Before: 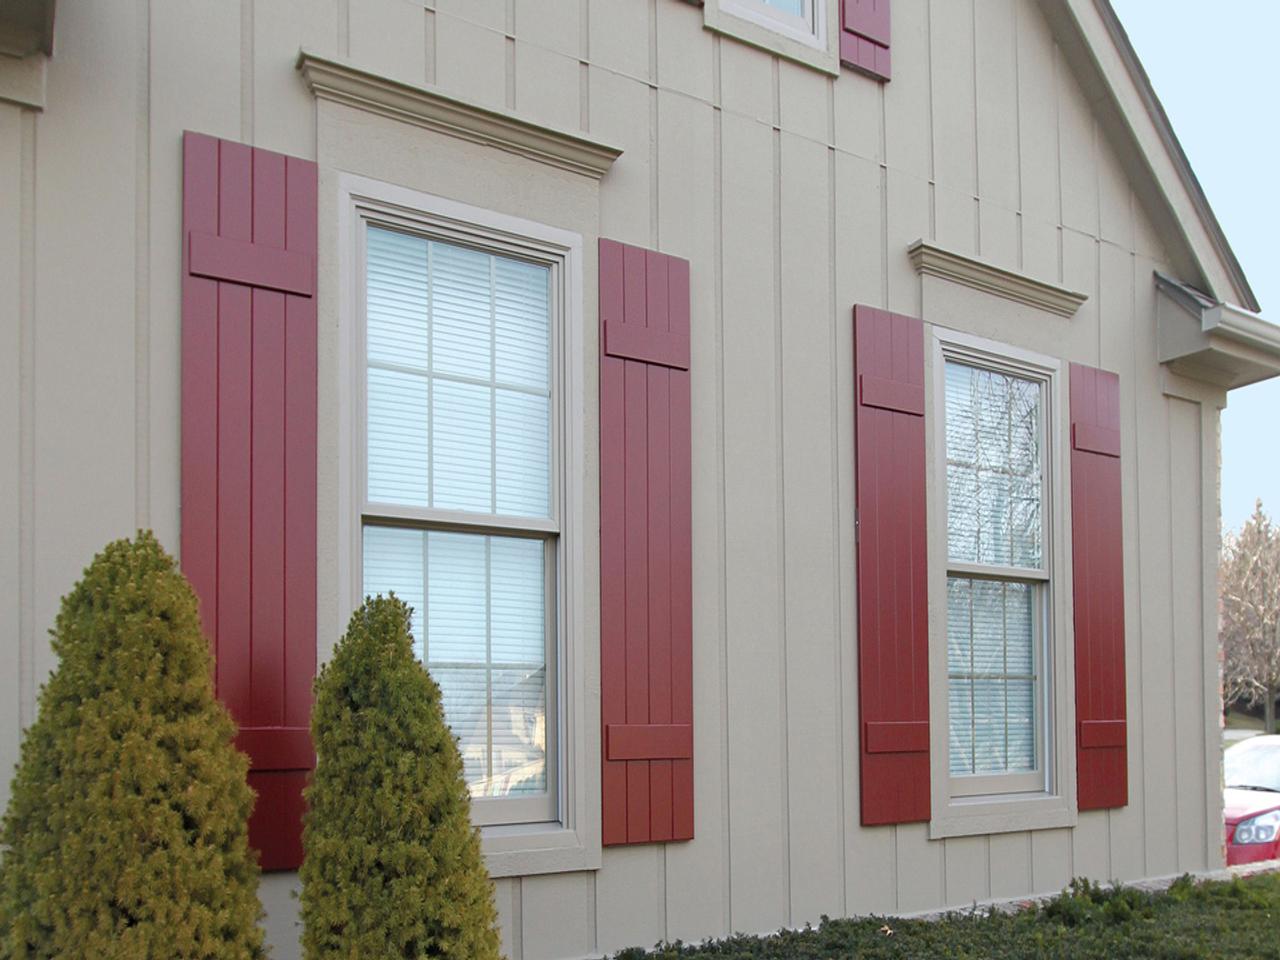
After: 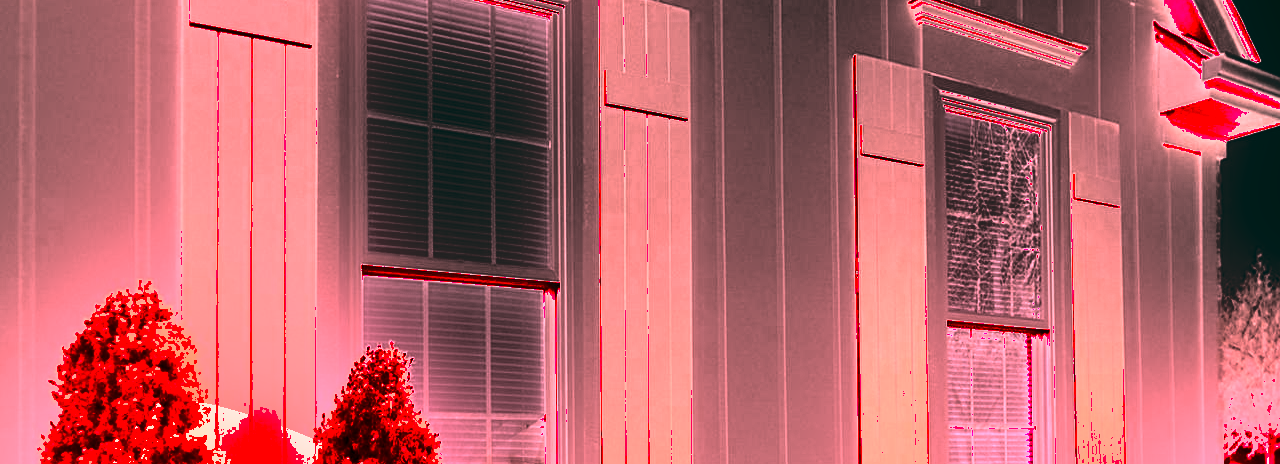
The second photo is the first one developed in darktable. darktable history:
white balance: red 4.26, blue 1.802
tone curve: curves: ch0 [(0, 0) (0.004, 0.001) (0.133, 0.112) (0.325, 0.362) (0.832, 0.893) (1, 1)], color space Lab, linked channels, preserve colors none
shadows and highlights: shadows 24.5, highlights -78.15, soften with gaussian
crop and rotate: top 26.056%, bottom 25.543%
